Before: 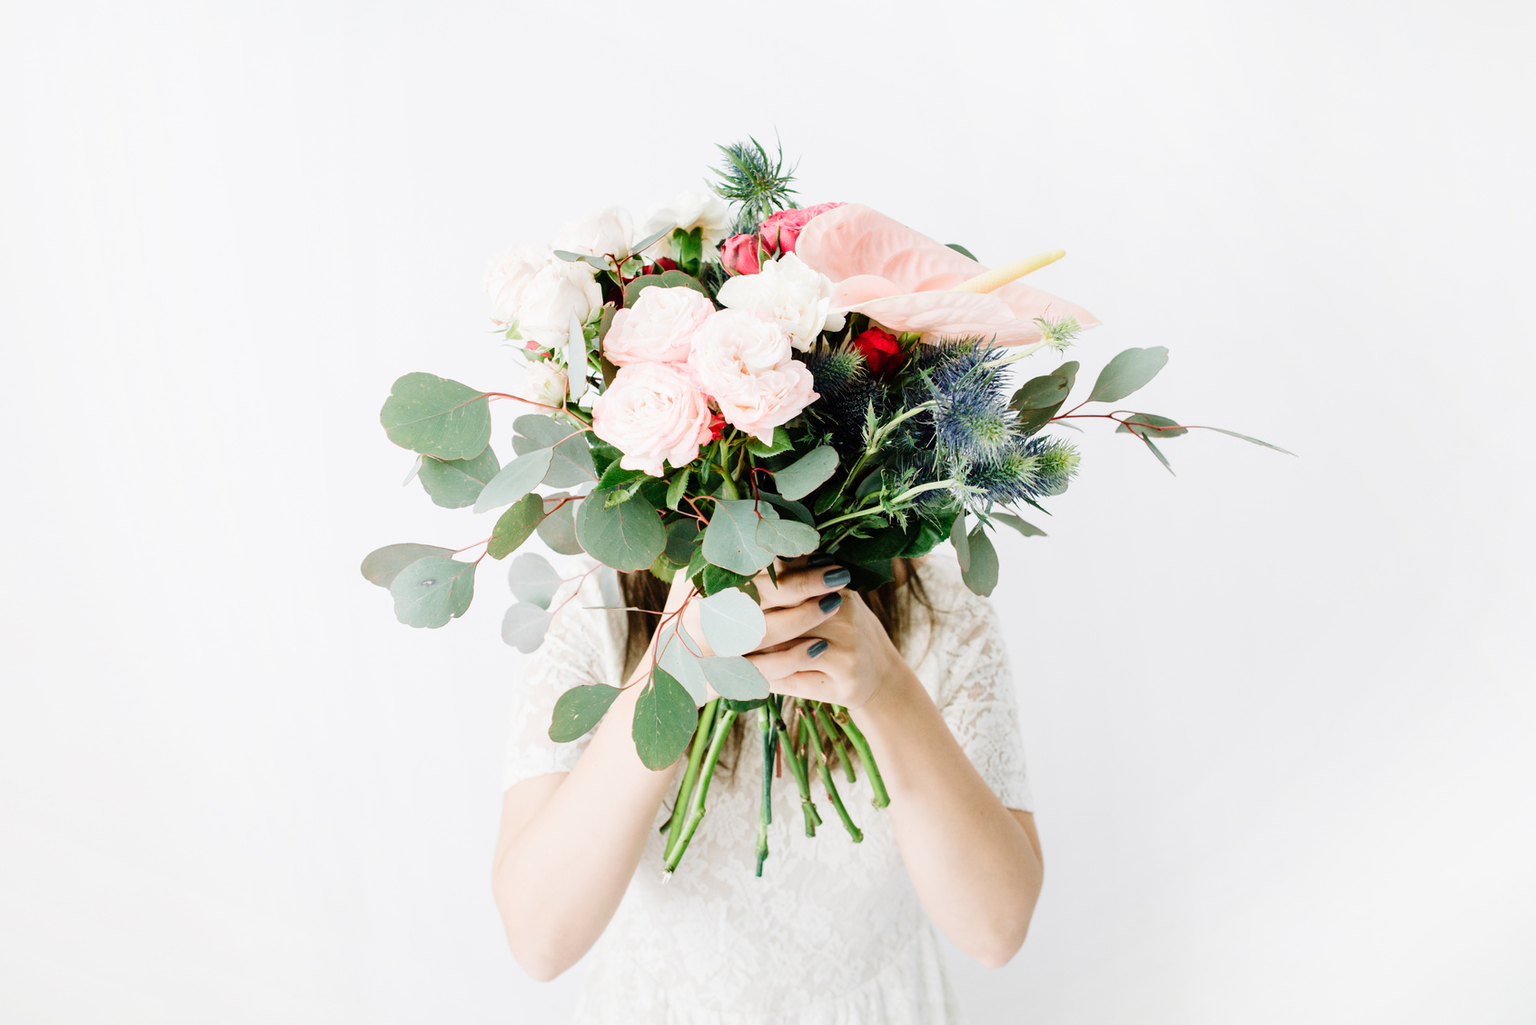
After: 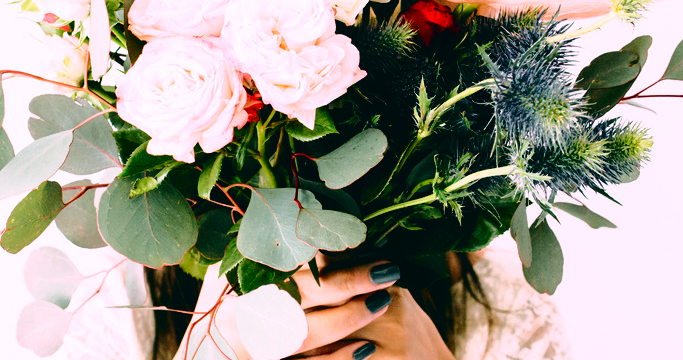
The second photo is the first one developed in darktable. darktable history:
exposure: exposure 0.258 EV, compensate highlight preservation false
tone curve: curves: ch0 [(0.003, 0) (0.066, 0.023) (0.154, 0.082) (0.281, 0.221) (0.405, 0.389) (0.517, 0.553) (0.716, 0.743) (0.822, 0.882) (1, 1)]; ch1 [(0, 0) (0.164, 0.115) (0.337, 0.332) (0.39, 0.398) (0.464, 0.461) (0.501, 0.5) (0.521, 0.526) (0.571, 0.606) (0.656, 0.677) (0.723, 0.731) (0.811, 0.796) (1, 1)]; ch2 [(0, 0) (0.337, 0.382) (0.464, 0.476) (0.501, 0.502) (0.527, 0.54) (0.556, 0.567) (0.575, 0.606) (0.659, 0.736) (1, 1)], color space Lab, independent channels, preserve colors none
crop: left 31.751%, top 32.172%, right 27.8%, bottom 35.83%
color balance: lift [1.016, 0.983, 1, 1.017], gamma [0.78, 1.018, 1.043, 0.957], gain [0.786, 1.063, 0.937, 1.017], input saturation 118.26%, contrast 13.43%, contrast fulcrum 21.62%, output saturation 82.76%
